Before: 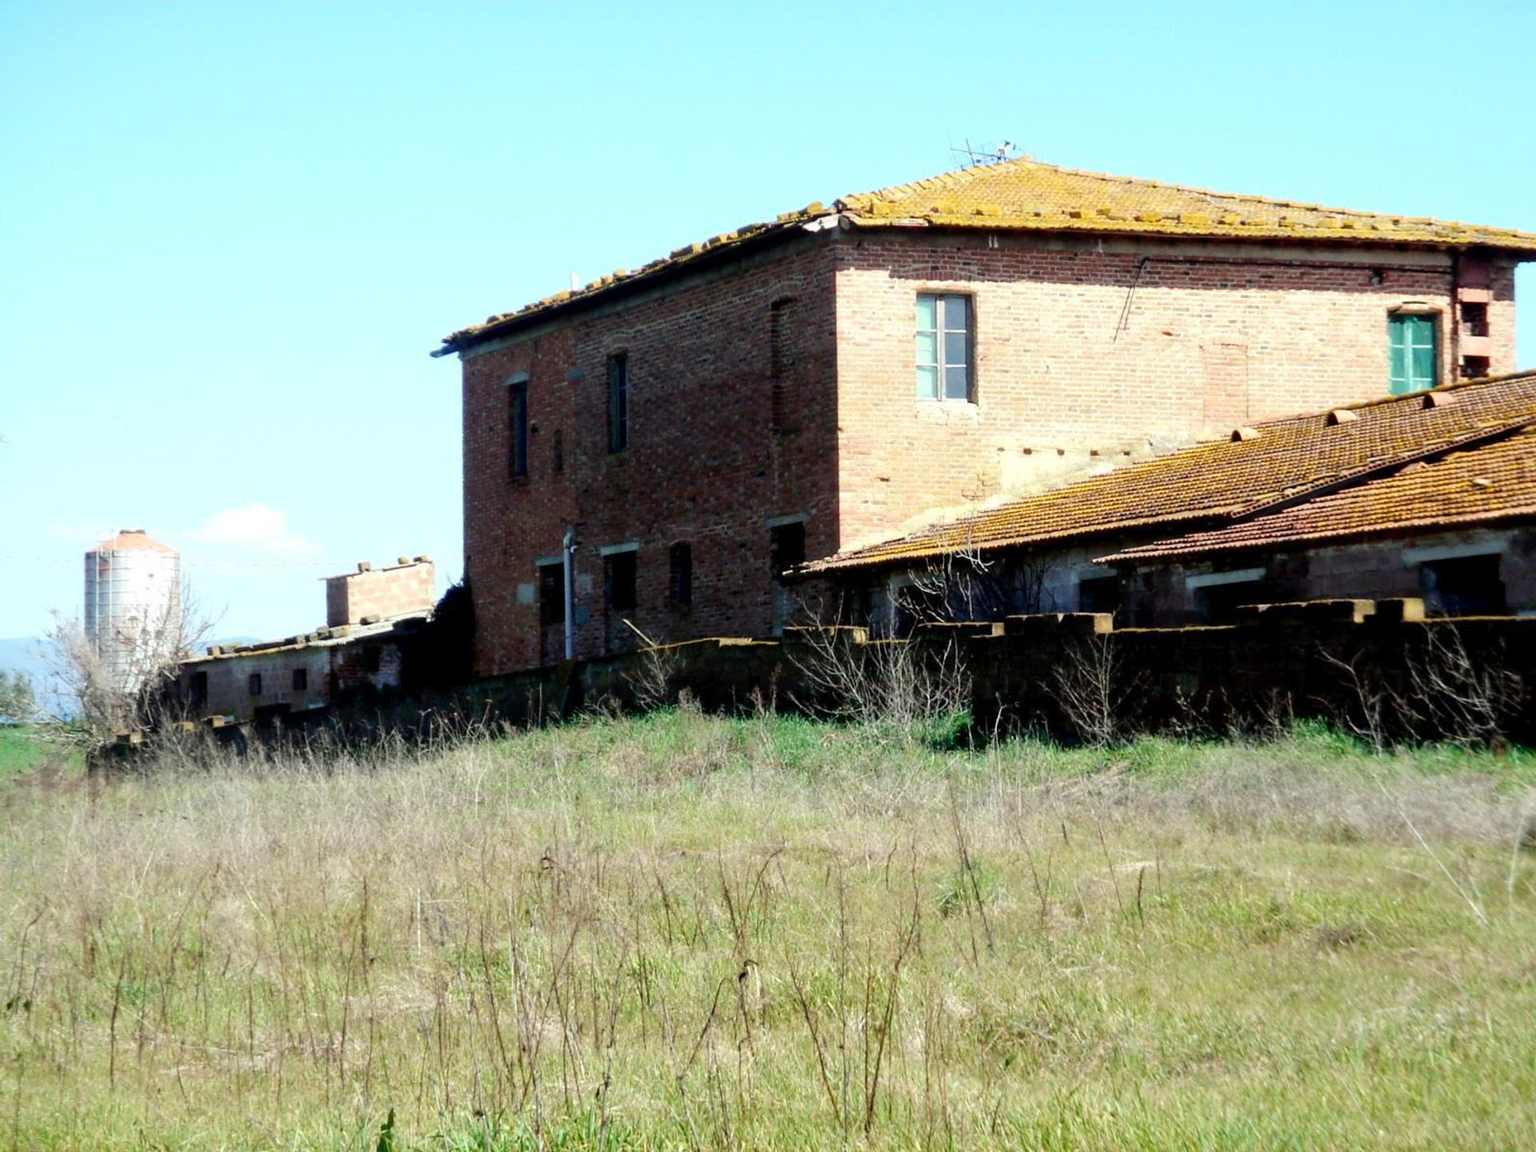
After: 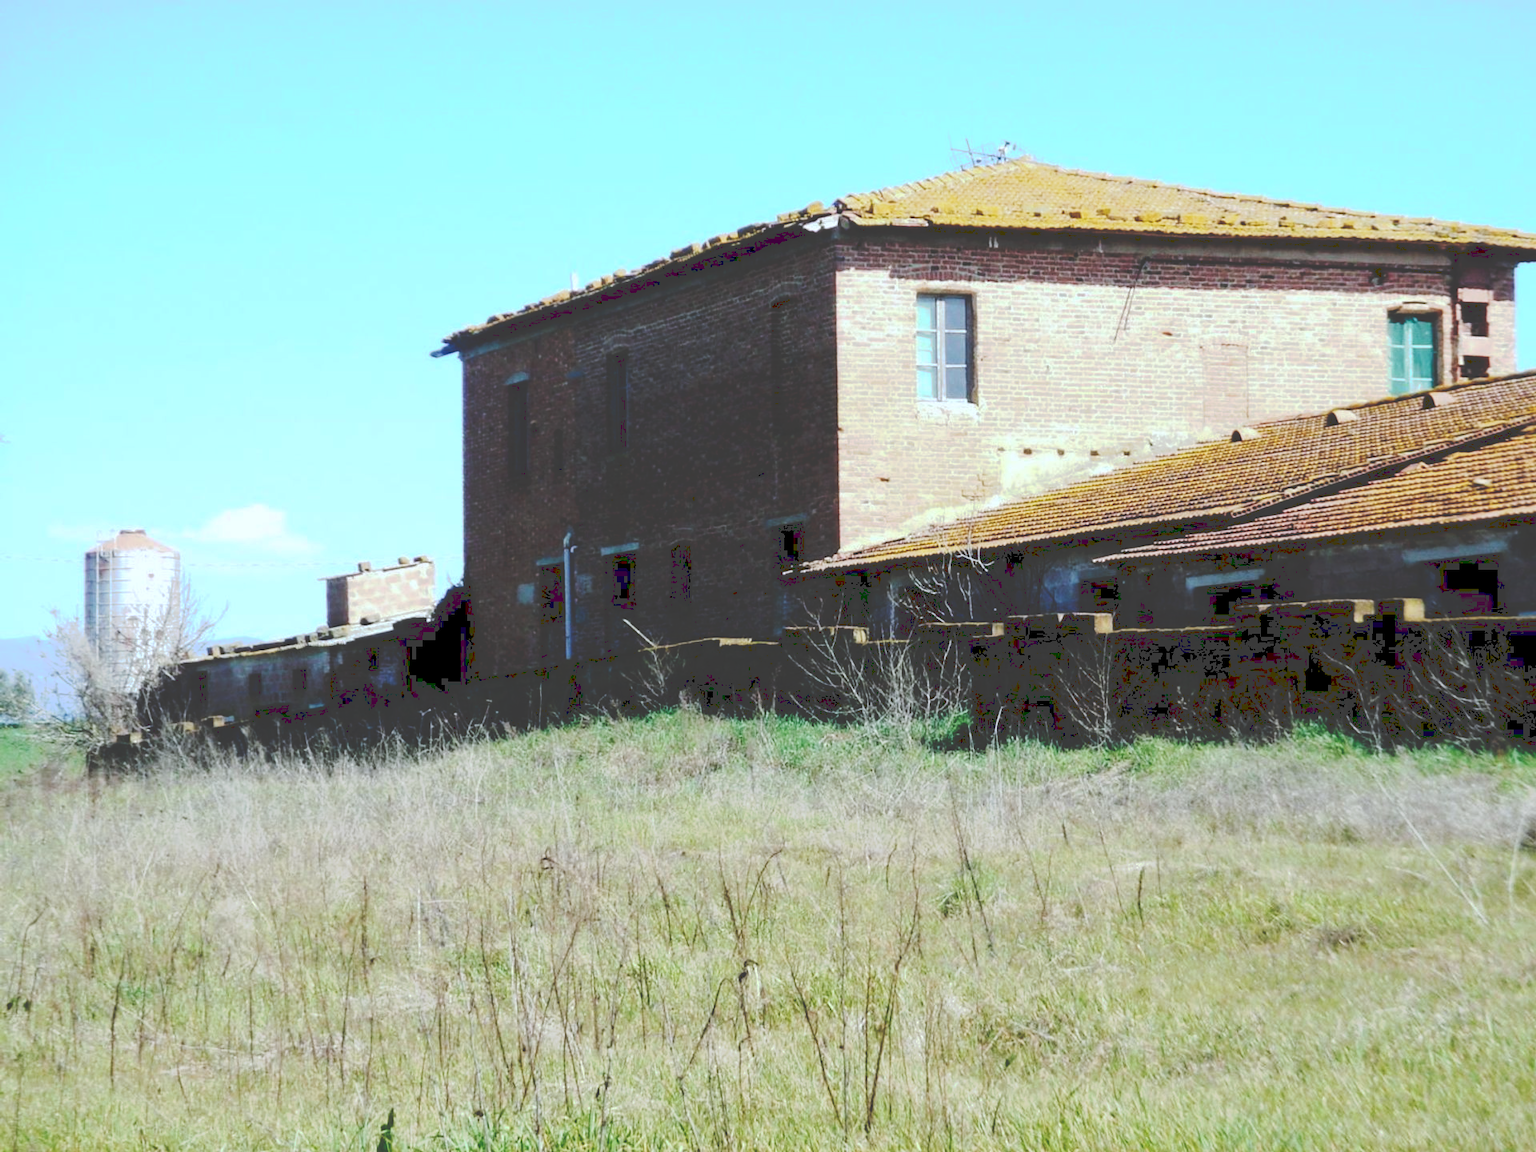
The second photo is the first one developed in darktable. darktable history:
tone curve: curves: ch0 [(0, 0) (0.003, 0.241) (0.011, 0.241) (0.025, 0.242) (0.044, 0.246) (0.069, 0.25) (0.1, 0.251) (0.136, 0.256) (0.177, 0.275) (0.224, 0.293) (0.277, 0.326) (0.335, 0.38) (0.399, 0.449) (0.468, 0.525) (0.543, 0.606) (0.623, 0.683) (0.709, 0.751) (0.801, 0.824) (0.898, 0.871) (1, 1)], preserve colors none
white balance: red 0.954, blue 1.079
